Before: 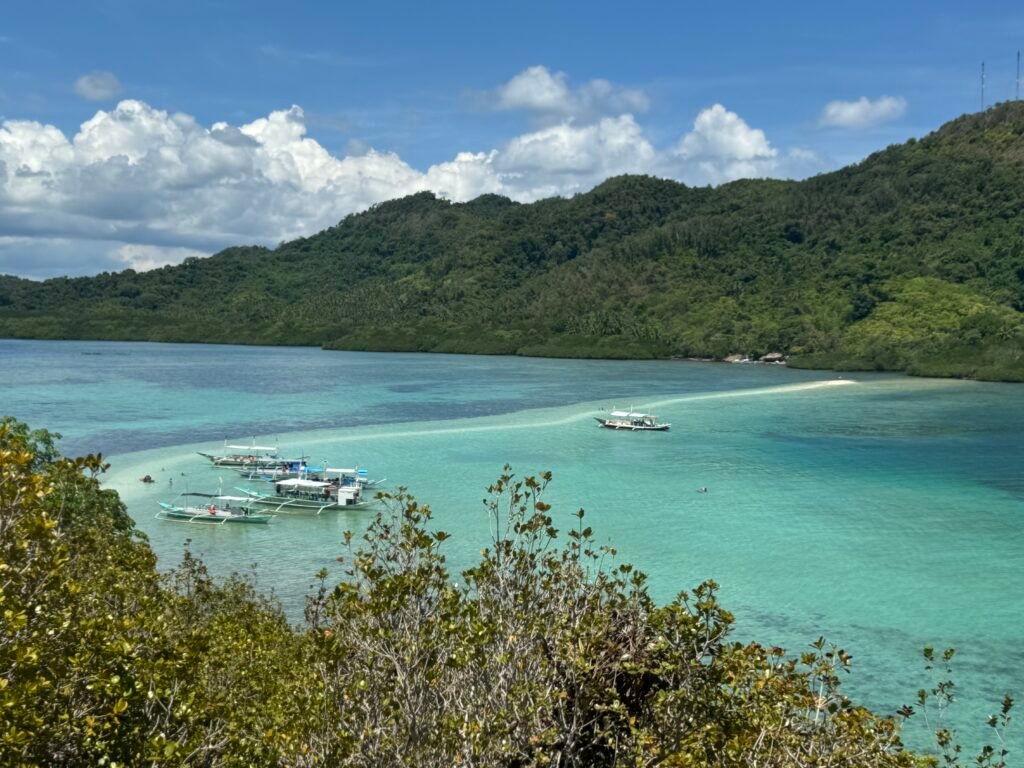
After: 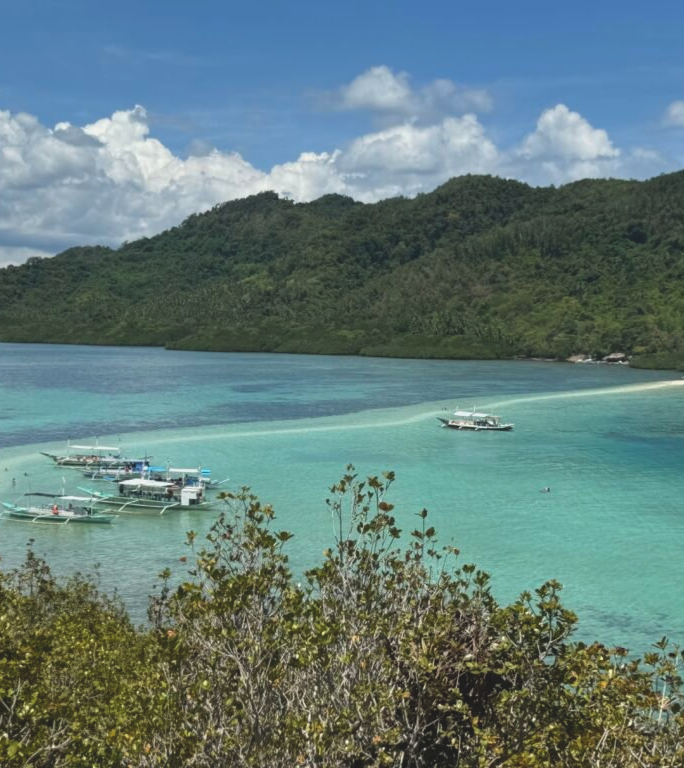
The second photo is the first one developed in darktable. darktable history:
exposure: black level correction -0.014, exposure -0.189 EV, compensate highlight preservation false
crop: left 15.372%, right 17.774%
